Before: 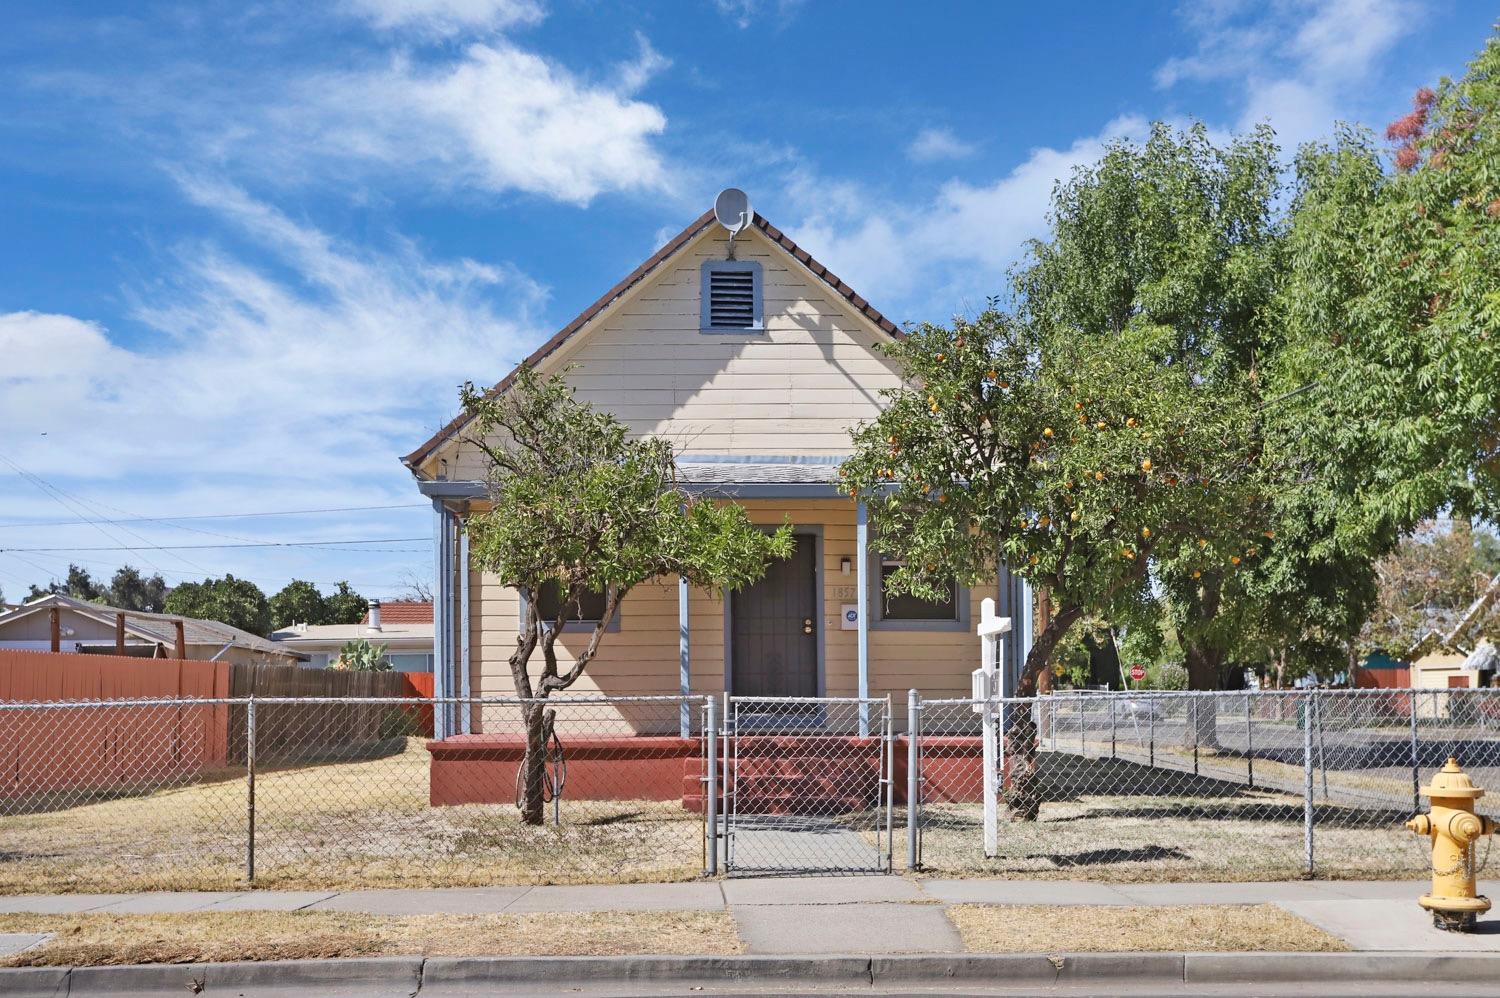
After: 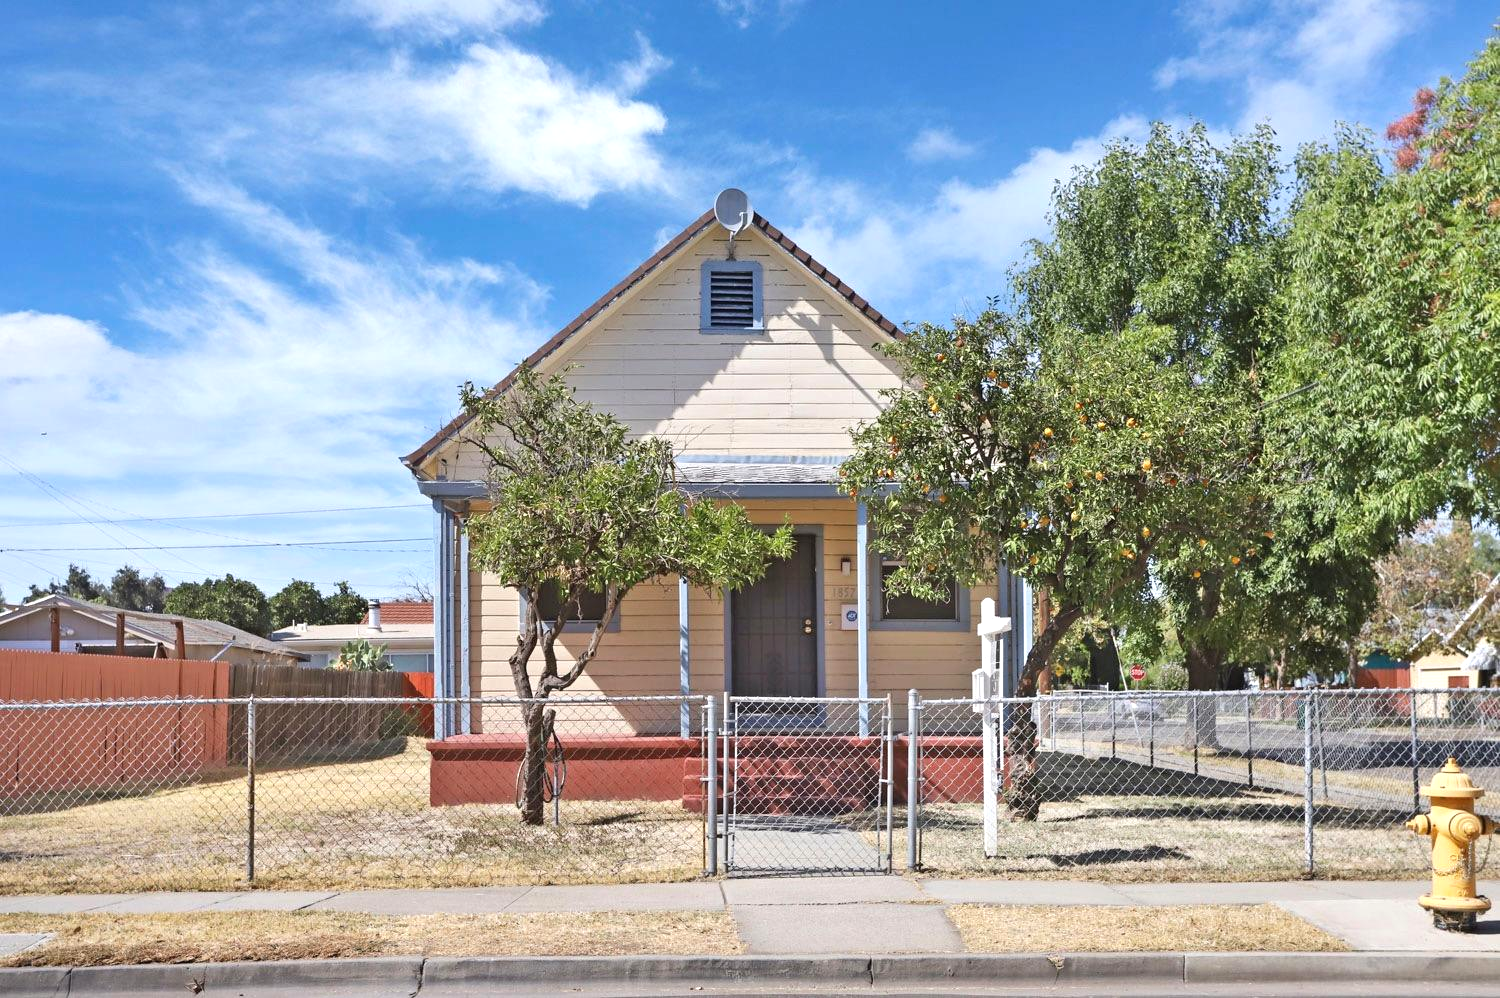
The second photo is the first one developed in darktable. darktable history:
exposure: black level correction 0, exposure 1.022 EV, compensate exposure bias true, compensate highlight preservation false
